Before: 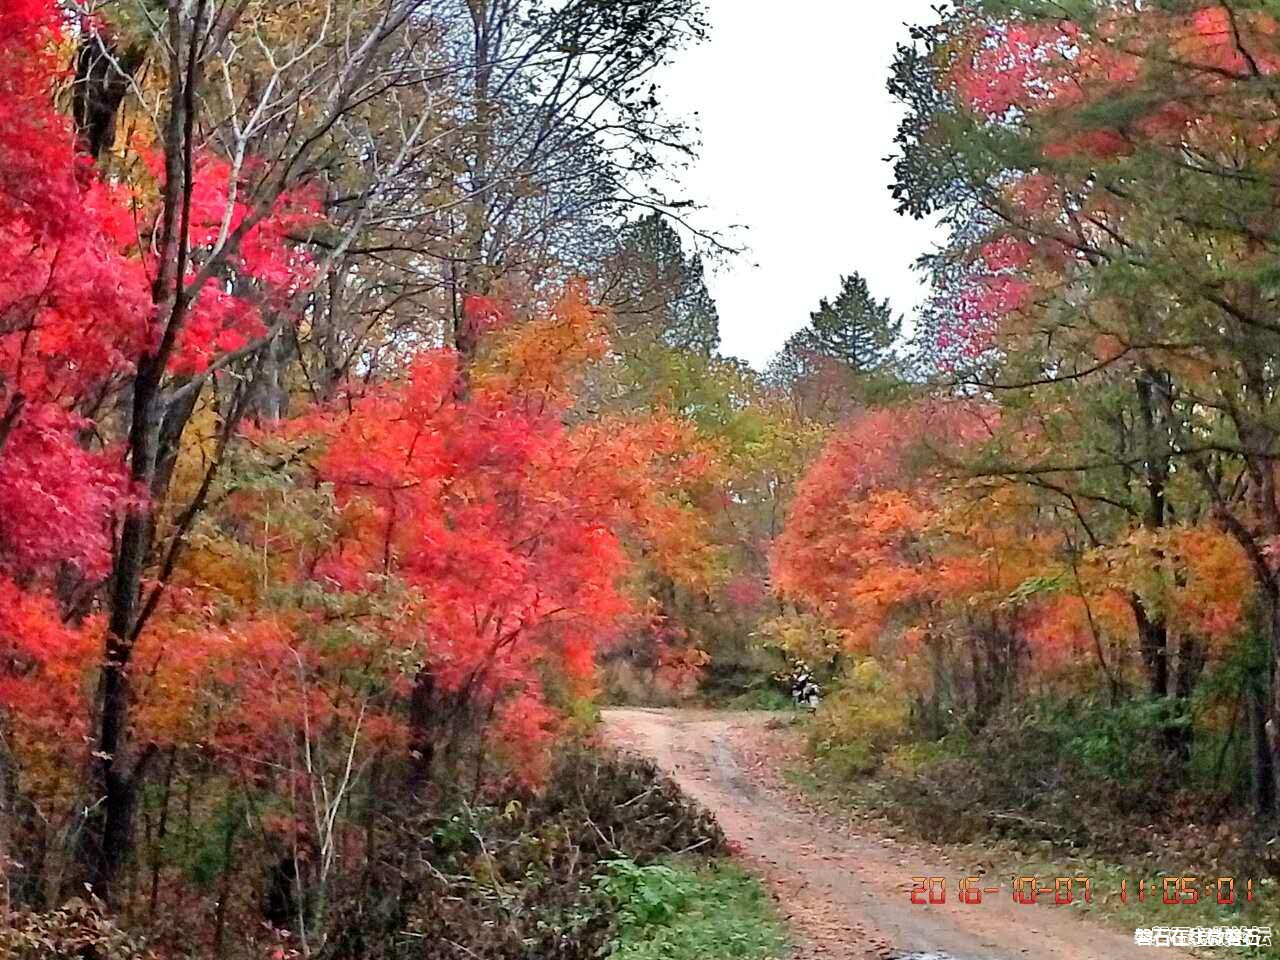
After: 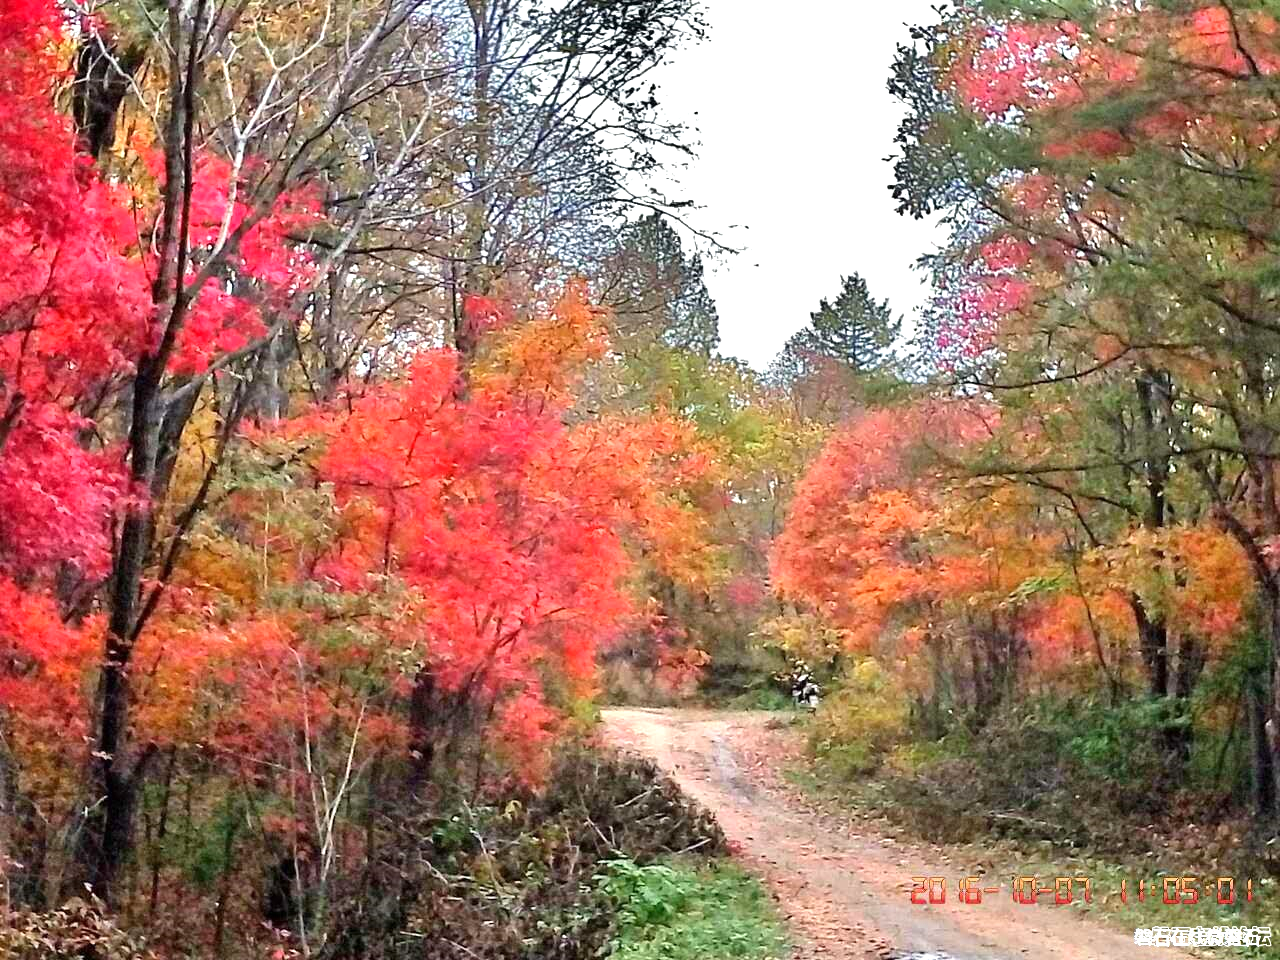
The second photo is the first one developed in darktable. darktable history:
tone equalizer: on, module defaults
exposure: exposure 0.6 EV, compensate highlight preservation false
